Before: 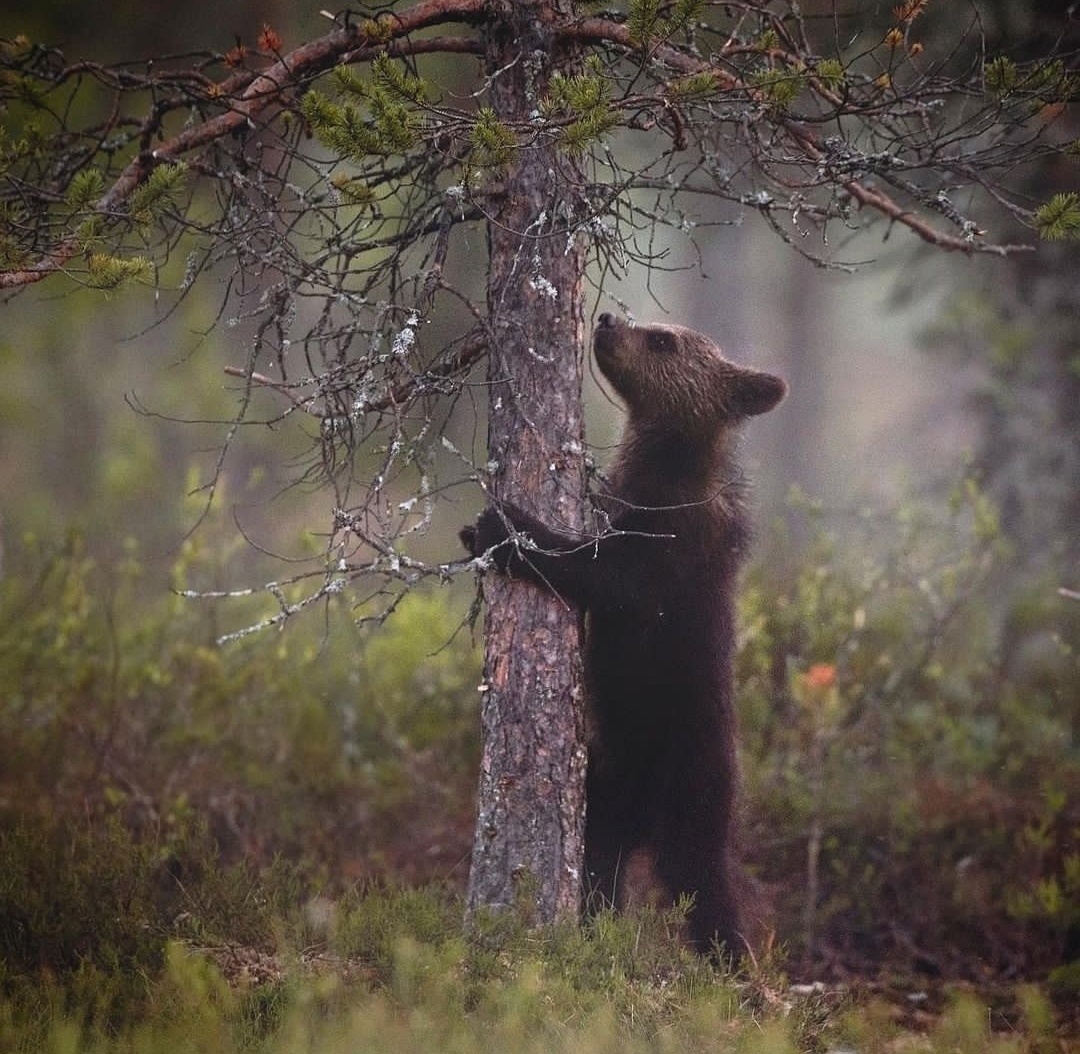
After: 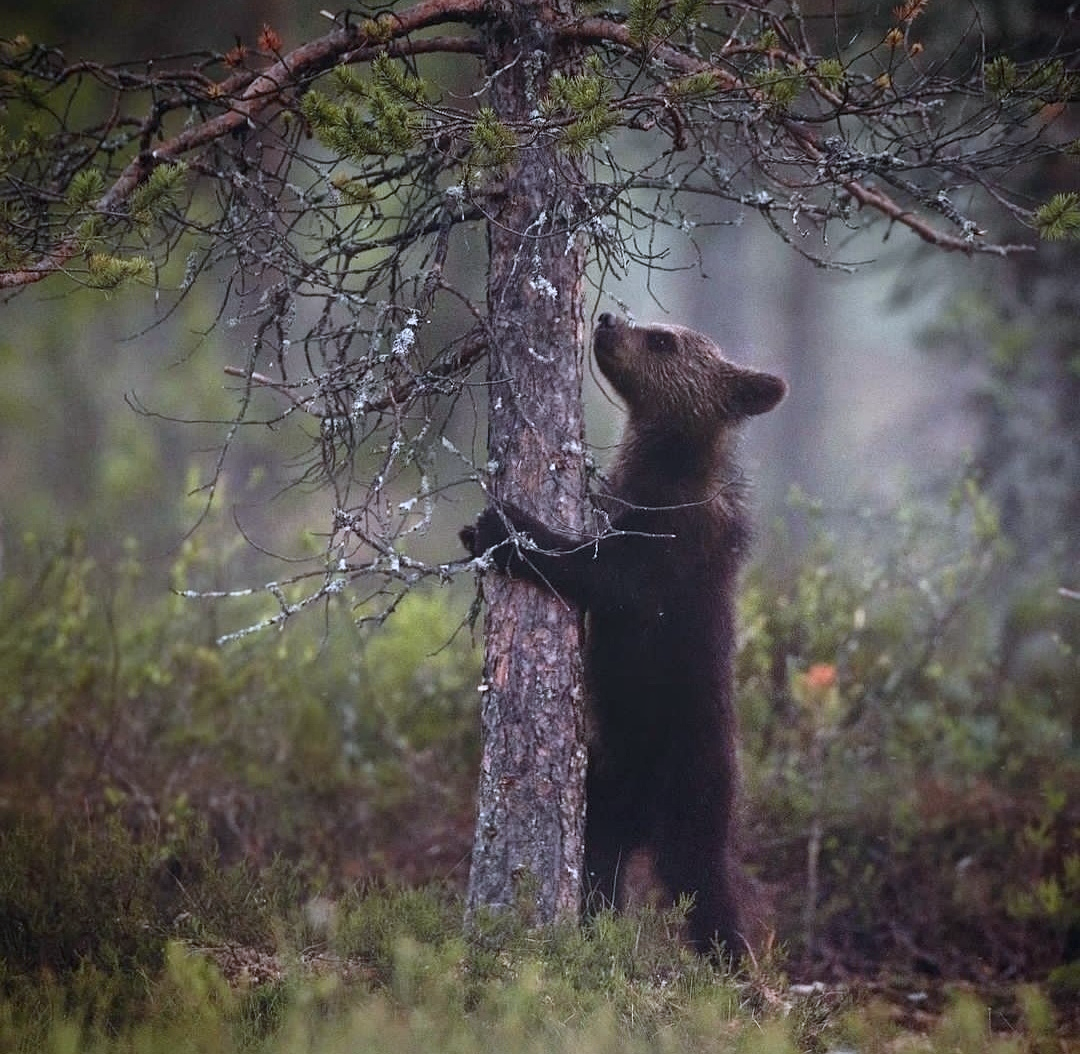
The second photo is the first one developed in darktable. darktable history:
color calibration: gray › normalize channels true, x 0.37, y 0.382, temperature 4305.84 K, gamut compression 0.014
local contrast: mode bilateral grid, contrast 24, coarseness 50, detail 122%, midtone range 0.2
